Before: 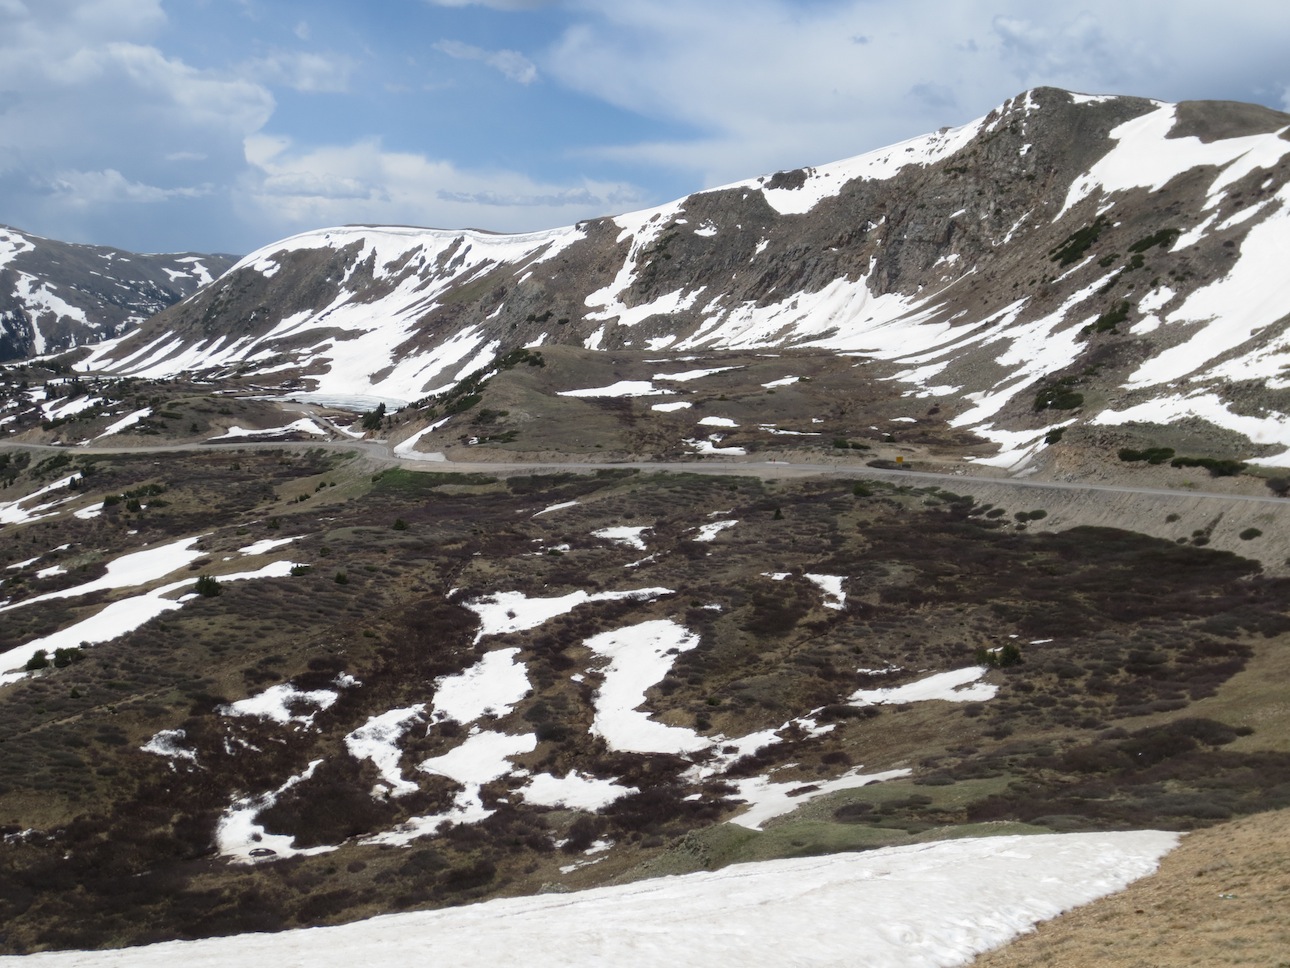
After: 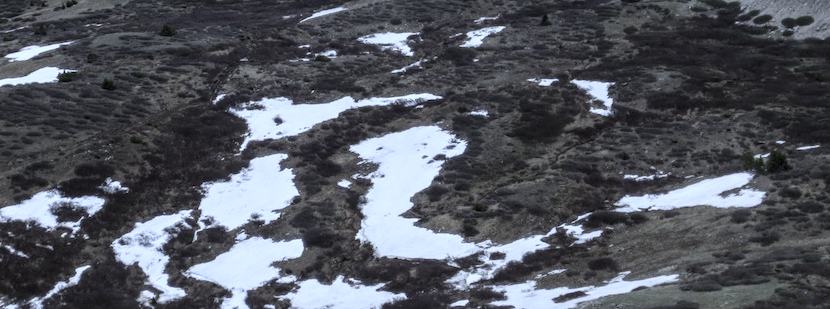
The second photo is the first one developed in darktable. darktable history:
white balance: red 0.871, blue 1.249
contrast brightness saturation: contrast 0.1, saturation -0.36
local contrast: detail 130%
crop: left 18.091%, top 51.13%, right 17.525%, bottom 16.85%
